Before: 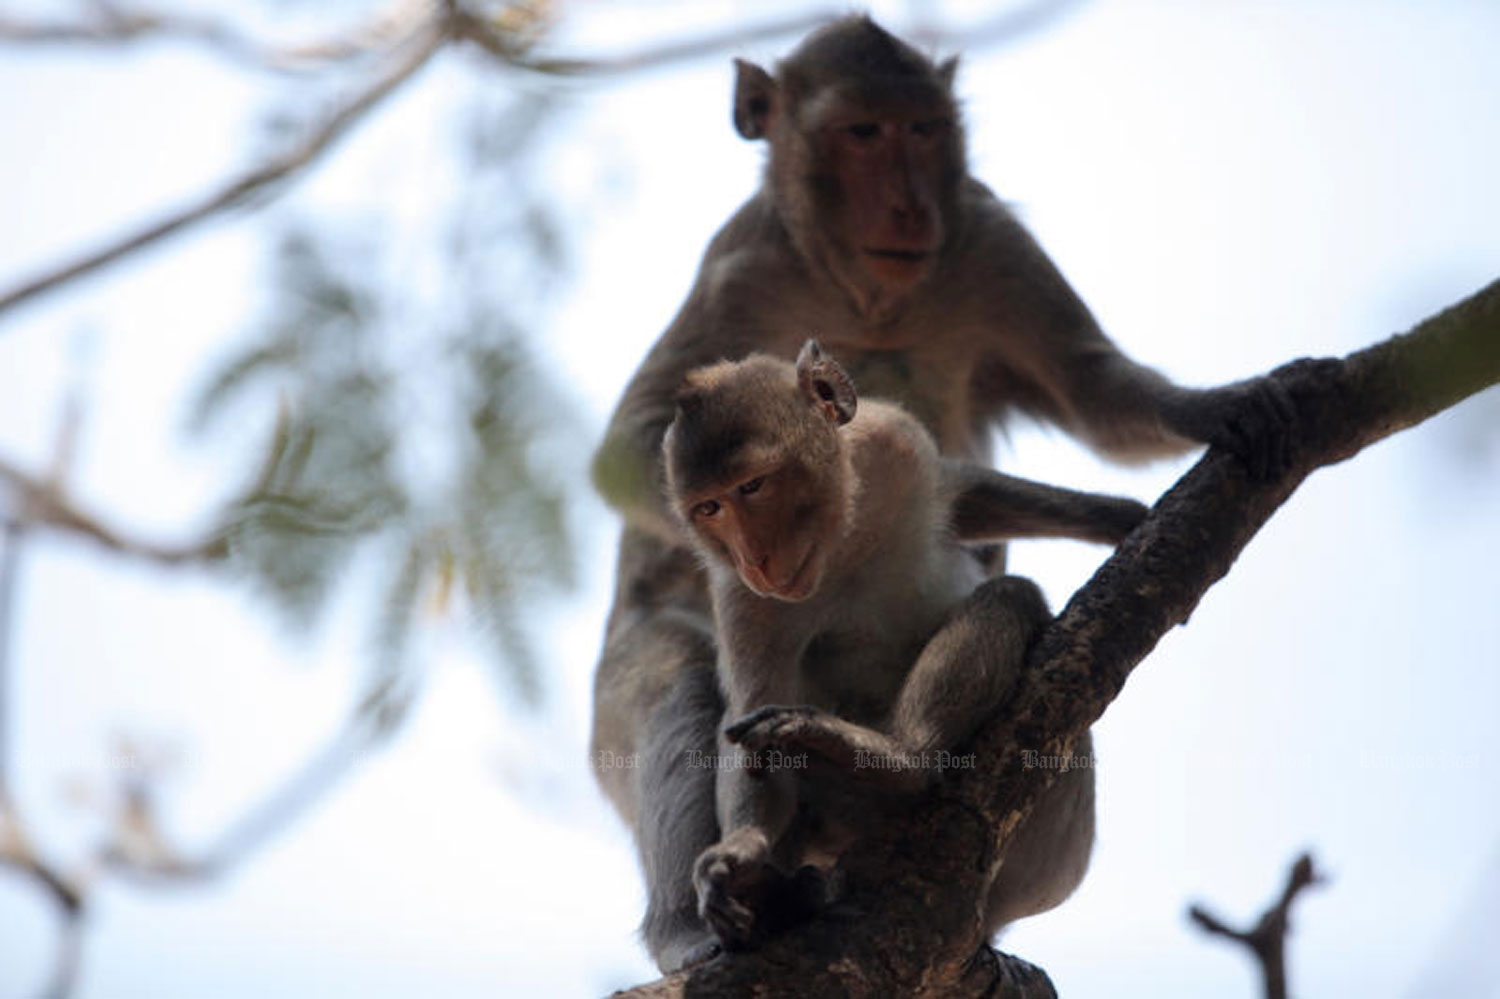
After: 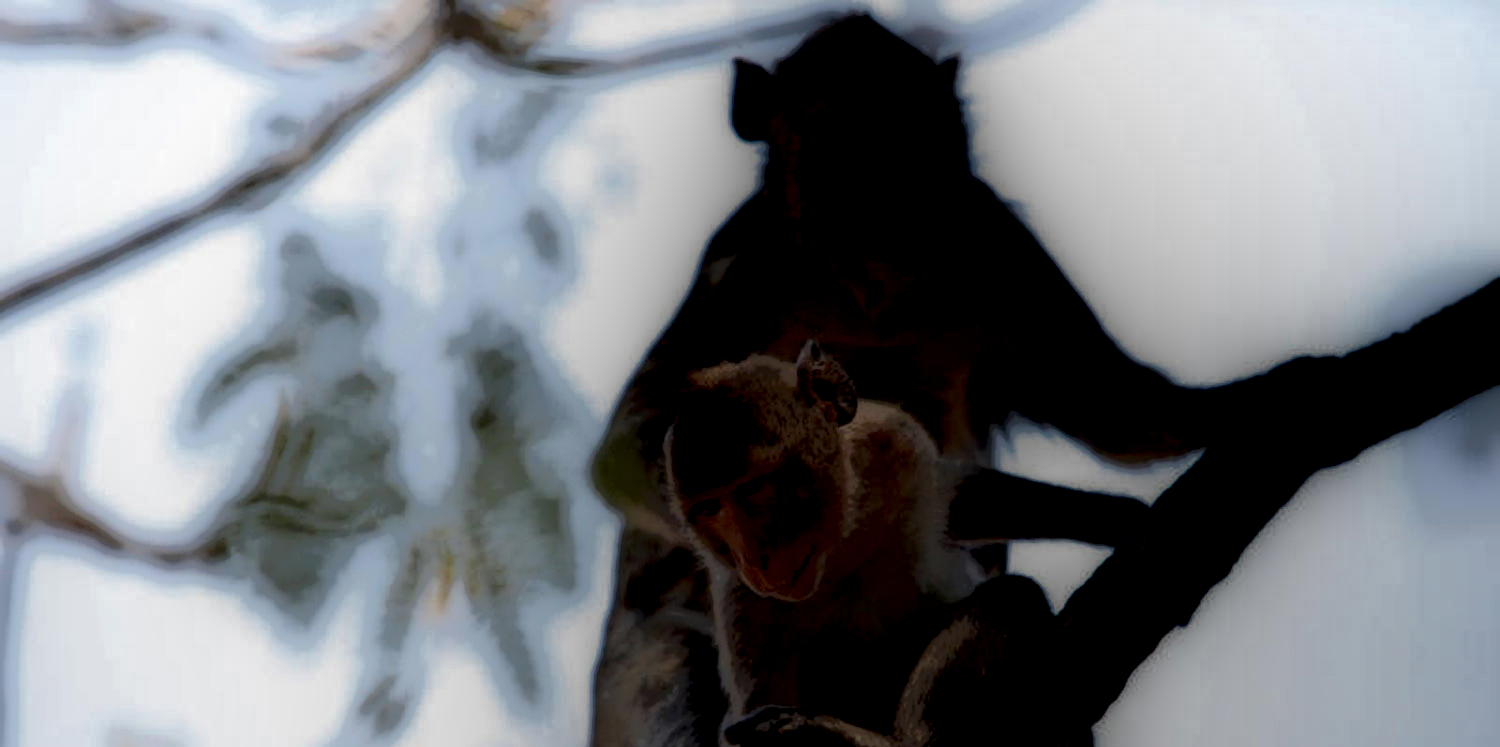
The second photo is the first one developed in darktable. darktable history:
local contrast: highlights 0%, shadows 198%, detail 164%, midtone range 0.001
crop: bottom 24.967%
